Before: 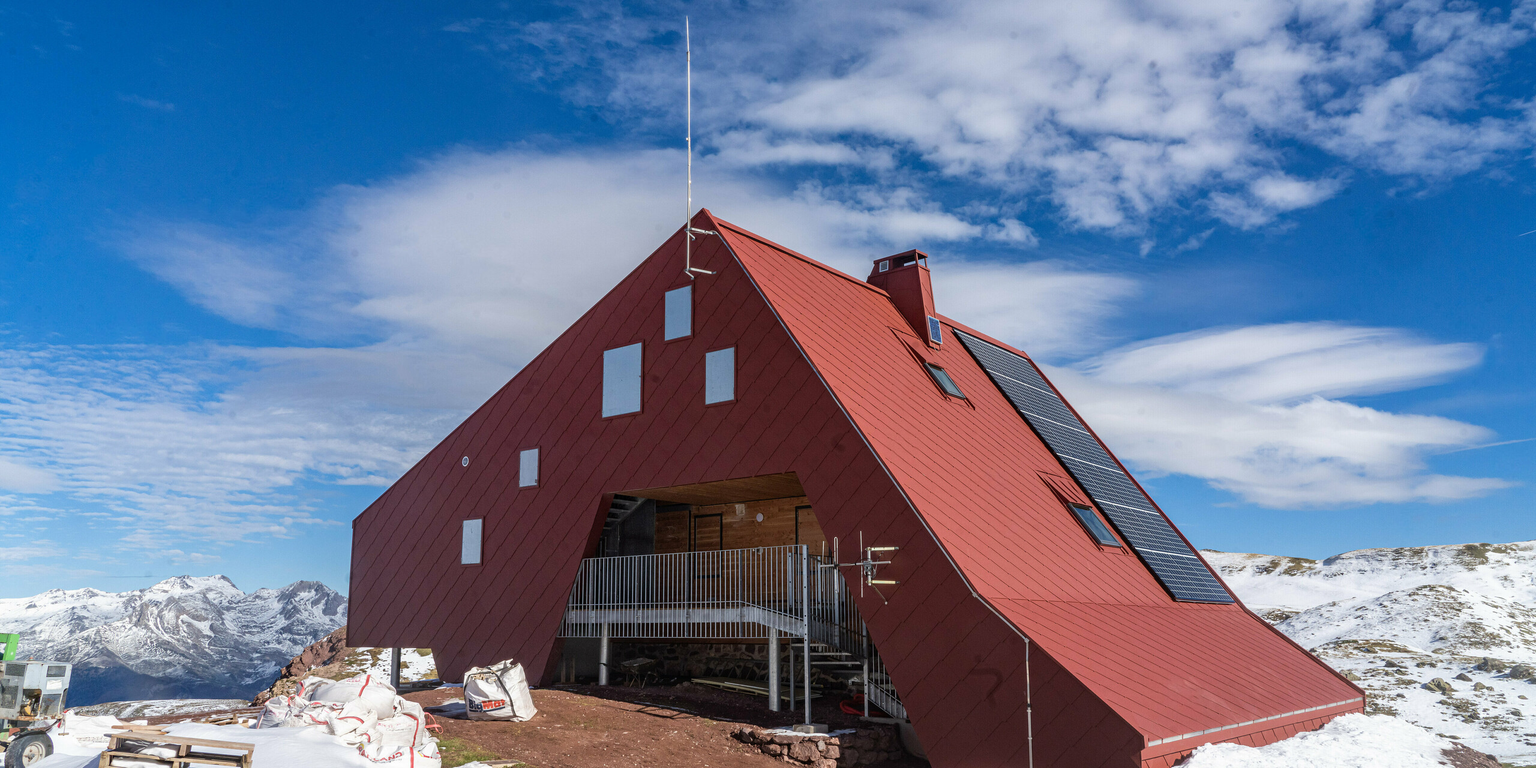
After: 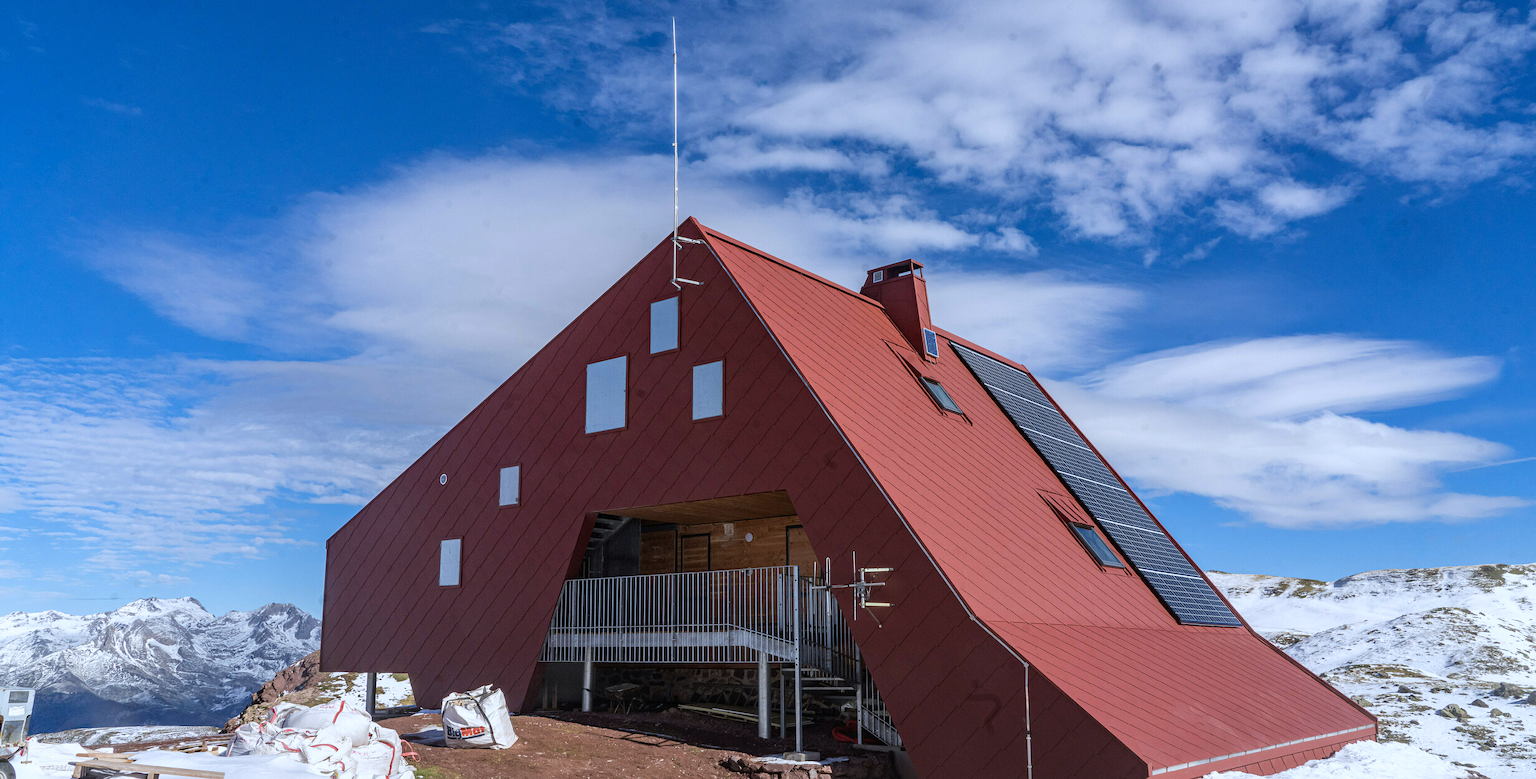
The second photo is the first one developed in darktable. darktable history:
crop and rotate: left 2.536%, right 1.107%, bottom 2.246%
white balance: red 0.954, blue 1.079
